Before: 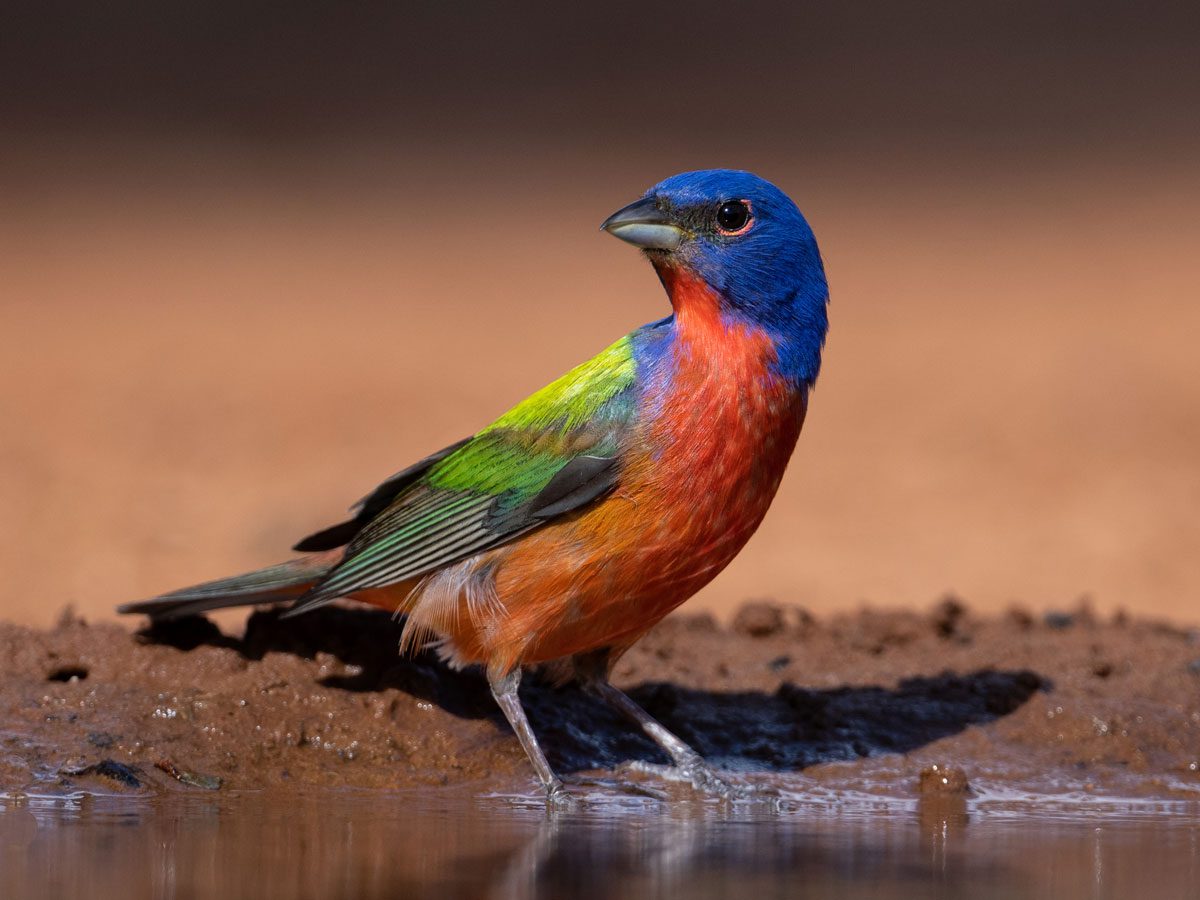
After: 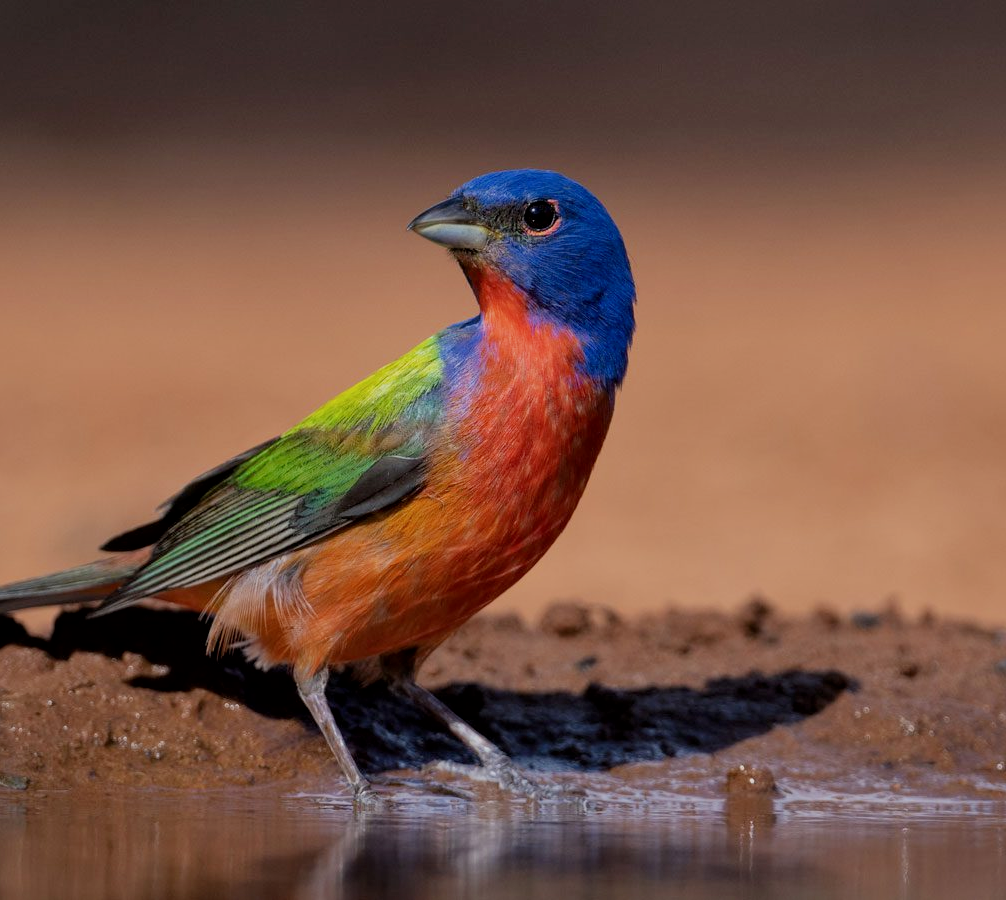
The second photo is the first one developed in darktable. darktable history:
filmic rgb: middle gray luminance 18.42%, black relative exposure -10.5 EV, white relative exposure 3.4 EV, threshold 6 EV, target black luminance 0%, hardness 6.03, latitude 99%, contrast 0.847, shadows ↔ highlights balance 0.505%, add noise in highlights 0, preserve chrominance max RGB, color science v3 (2019), use custom middle-gray values true, iterations of high-quality reconstruction 0, contrast in highlights soft, enable highlight reconstruction true
crop: left 16.145%
local contrast: mode bilateral grid, contrast 20, coarseness 50, detail 120%, midtone range 0.2
